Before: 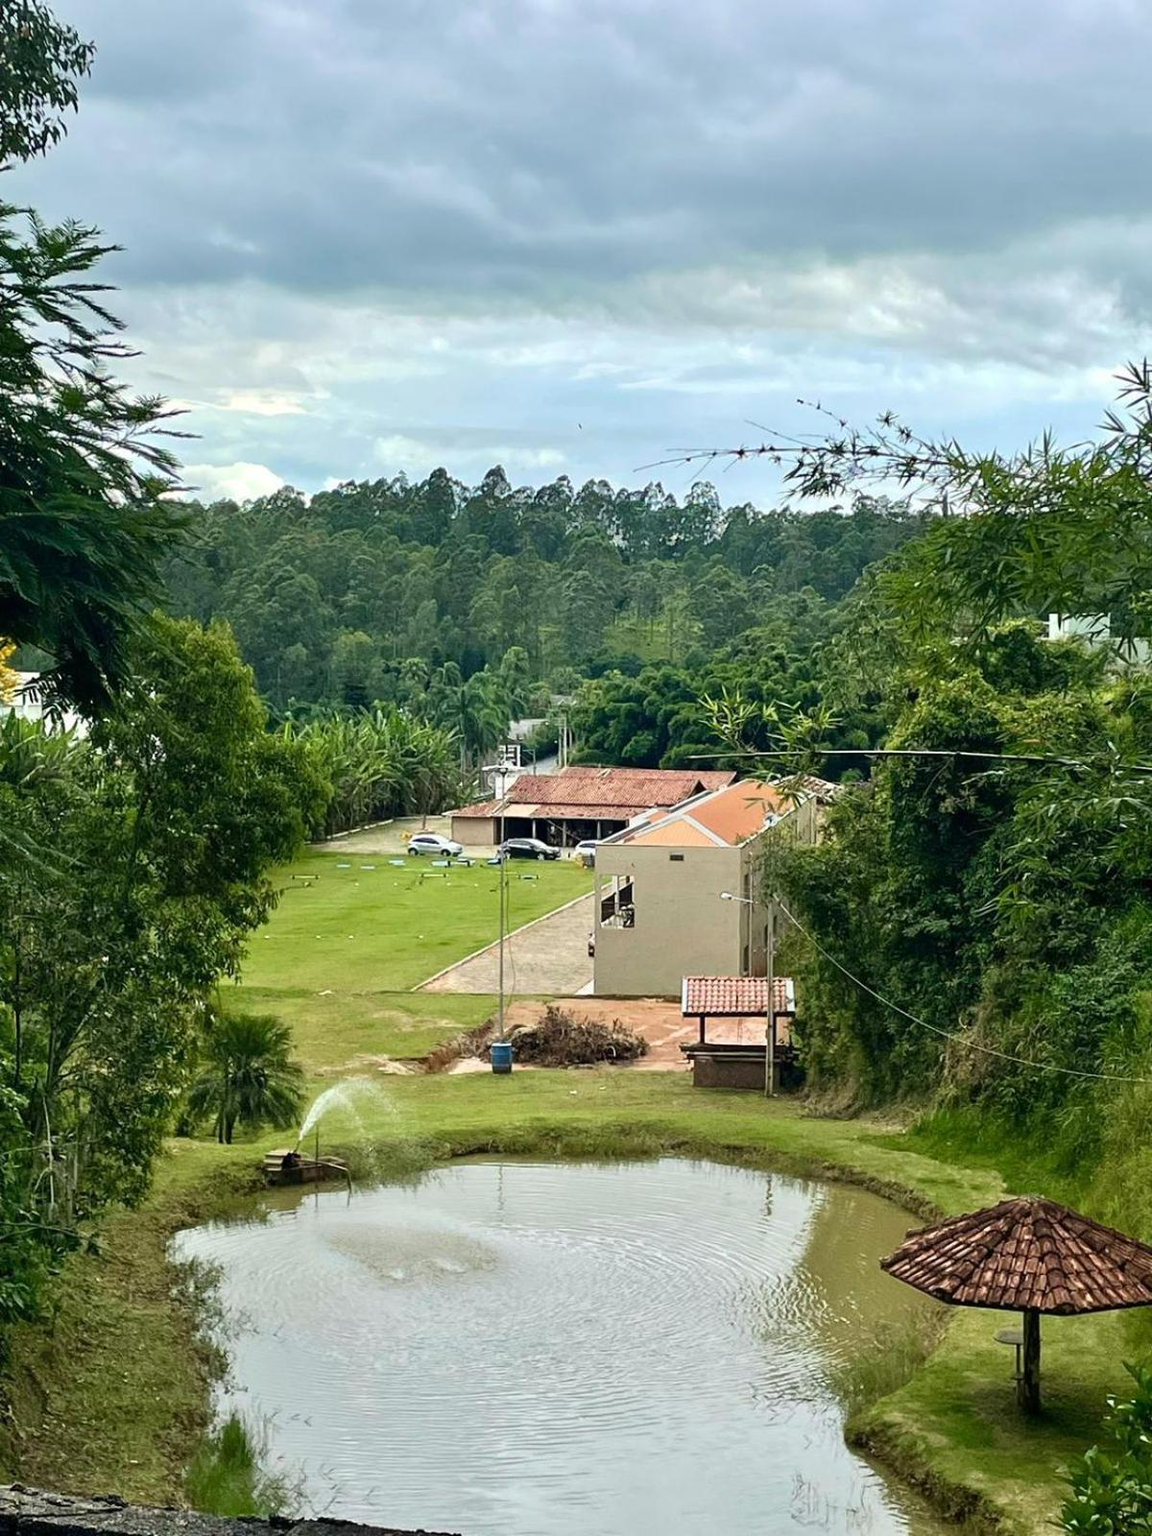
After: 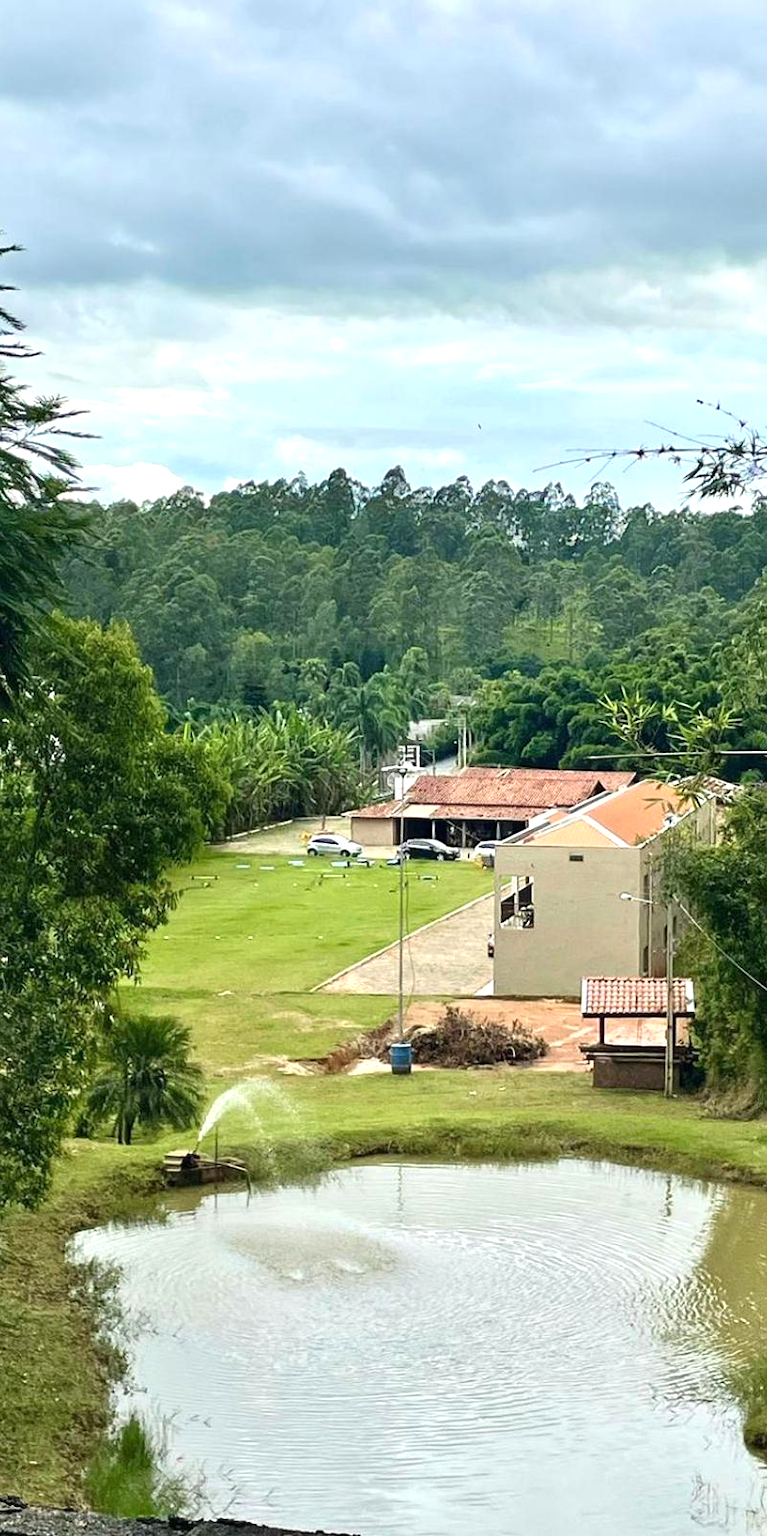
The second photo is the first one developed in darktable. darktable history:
crop and rotate: left 8.786%, right 24.548%
exposure: exposure 0.426 EV, compensate highlight preservation false
